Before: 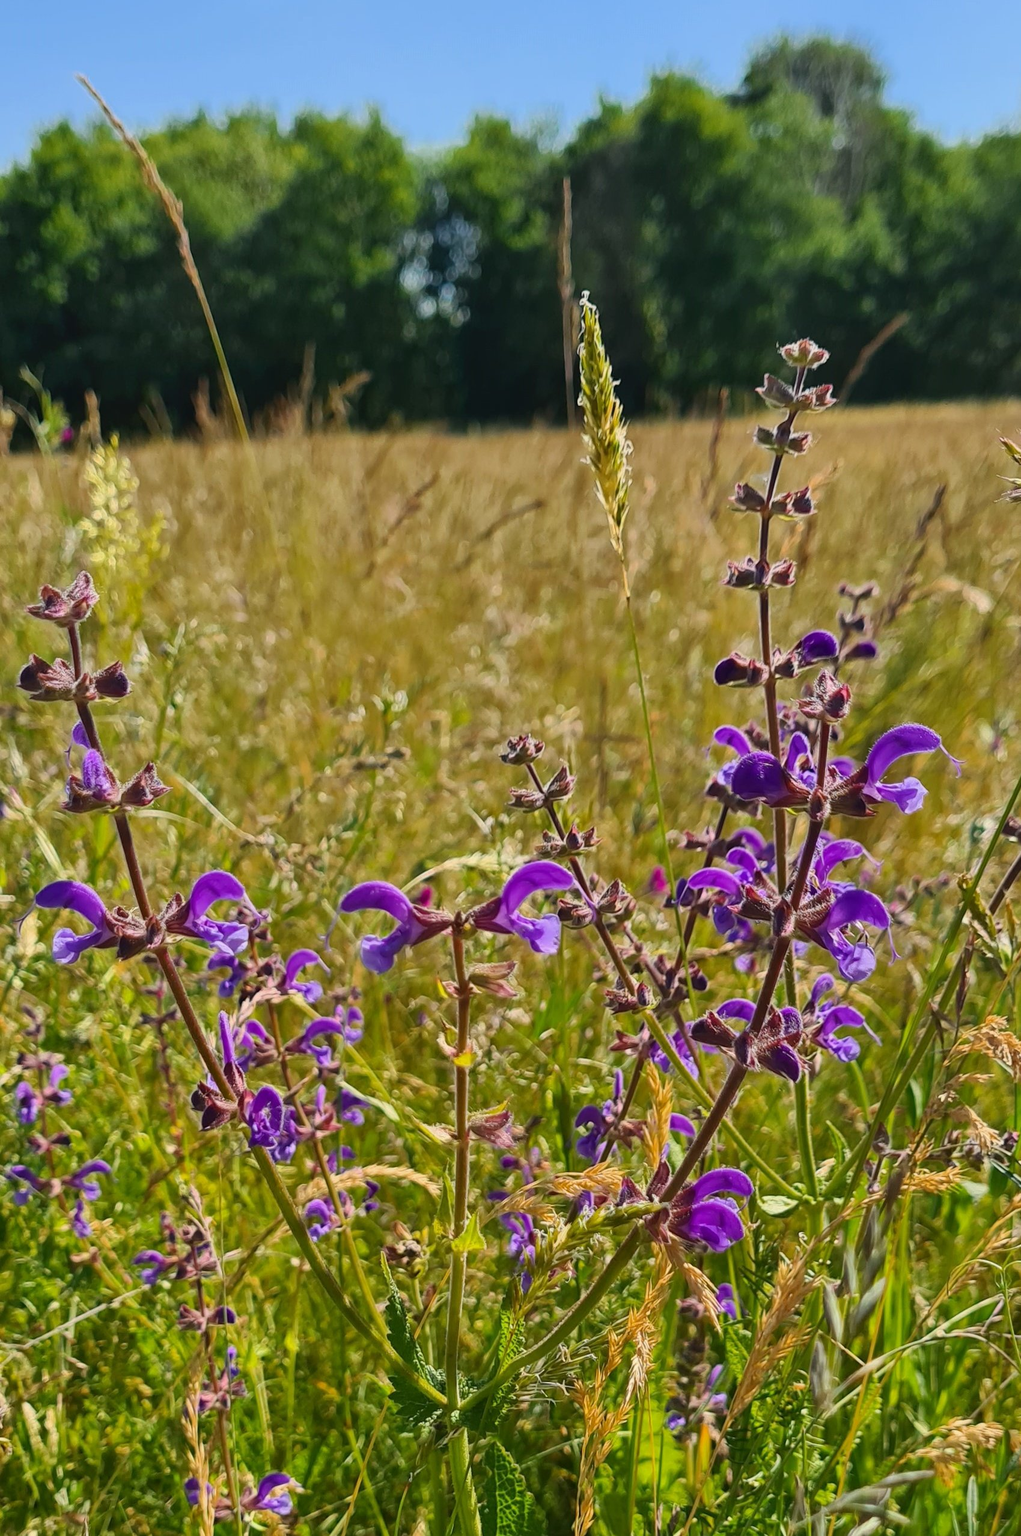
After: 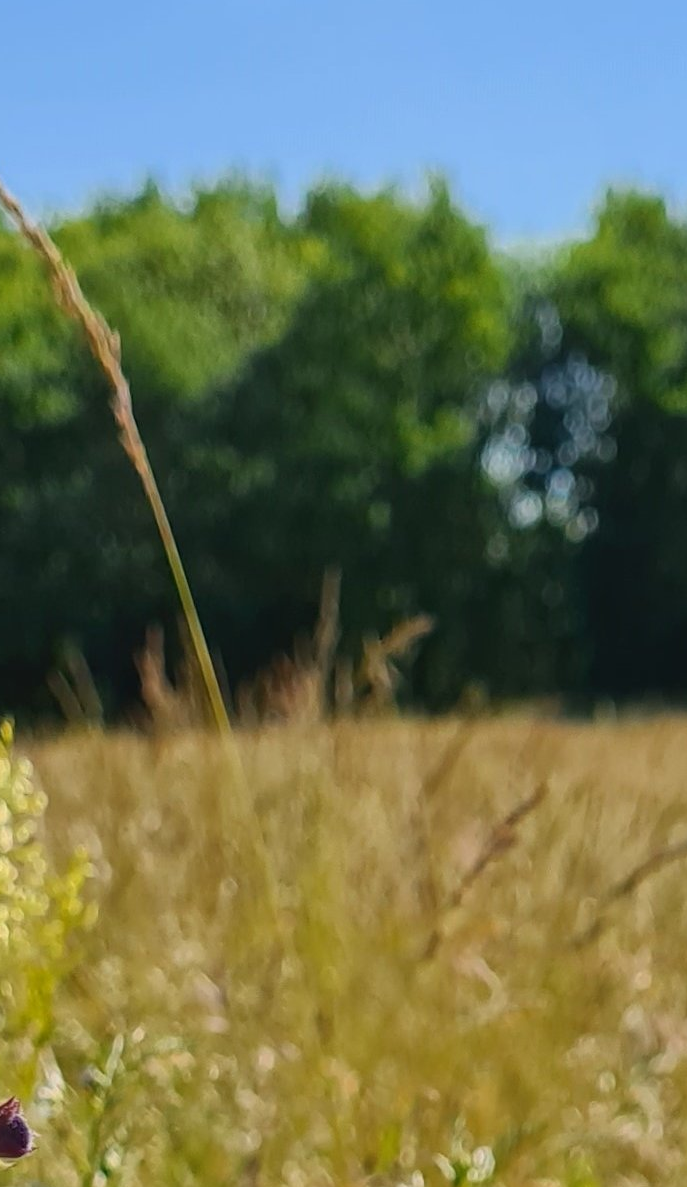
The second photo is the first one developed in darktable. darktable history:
crop and rotate: left 10.919%, top 0.116%, right 48.621%, bottom 53.389%
